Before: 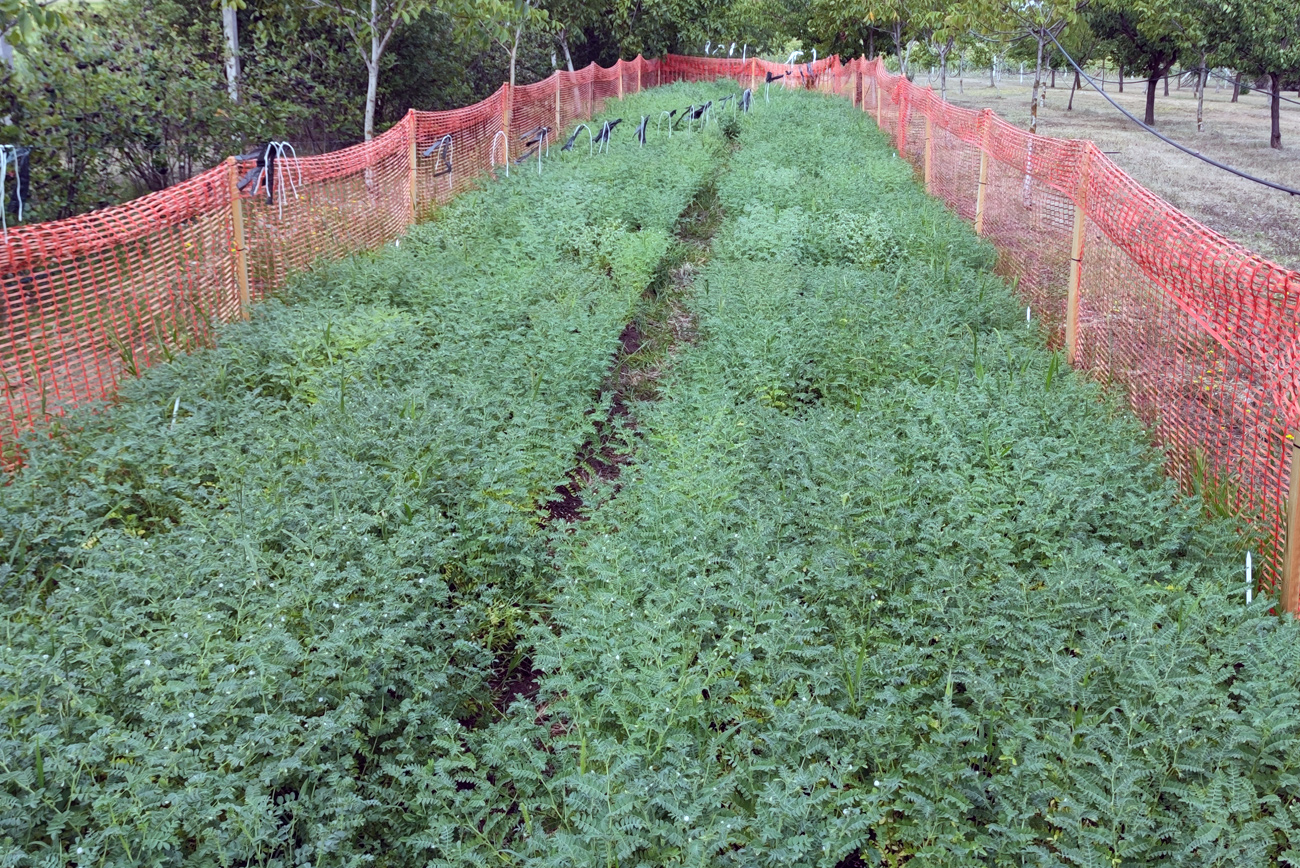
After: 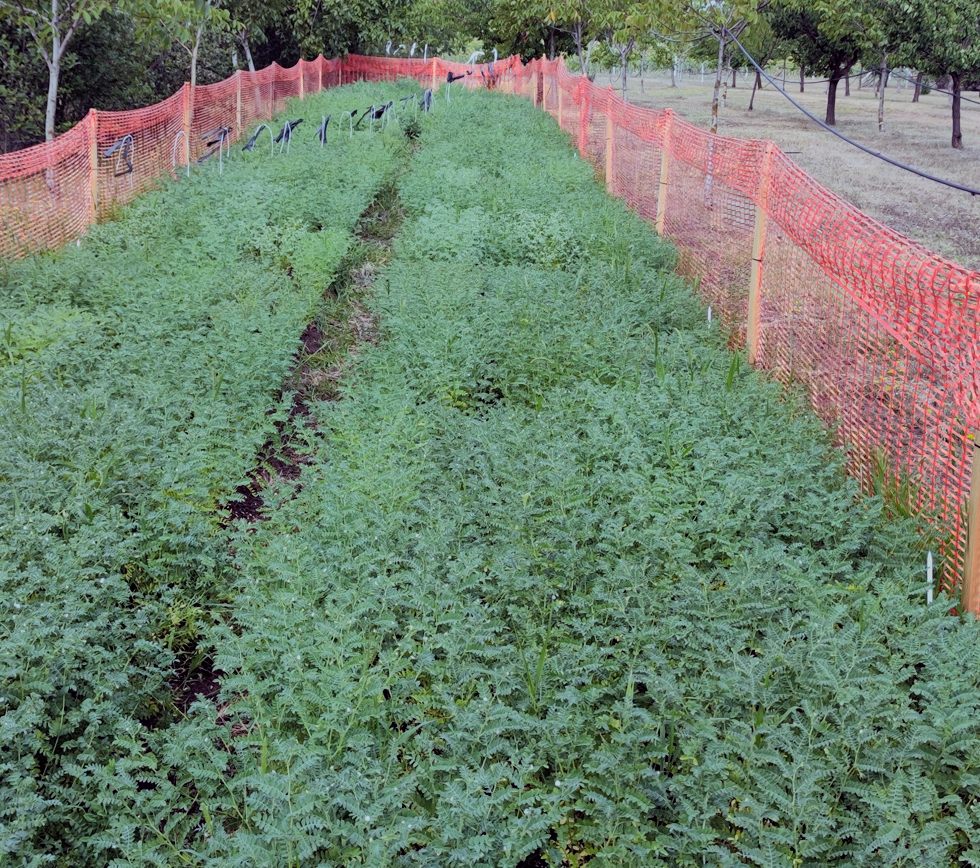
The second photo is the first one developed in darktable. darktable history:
filmic rgb: black relative exposure -7.65 EV, white relative exposure 4.56 EV, hardness 3.61, color science v6 (2022)
crop and rotate: left 24.6%
color zones: curves: ch0 [(0, 0.465) (0.092, 0.596) (0.289, 0.464) (0.429, 0.453) (0.571, 0.464) (0.714, 0.455) (0.857, 0.462) (1, 0.465)]
